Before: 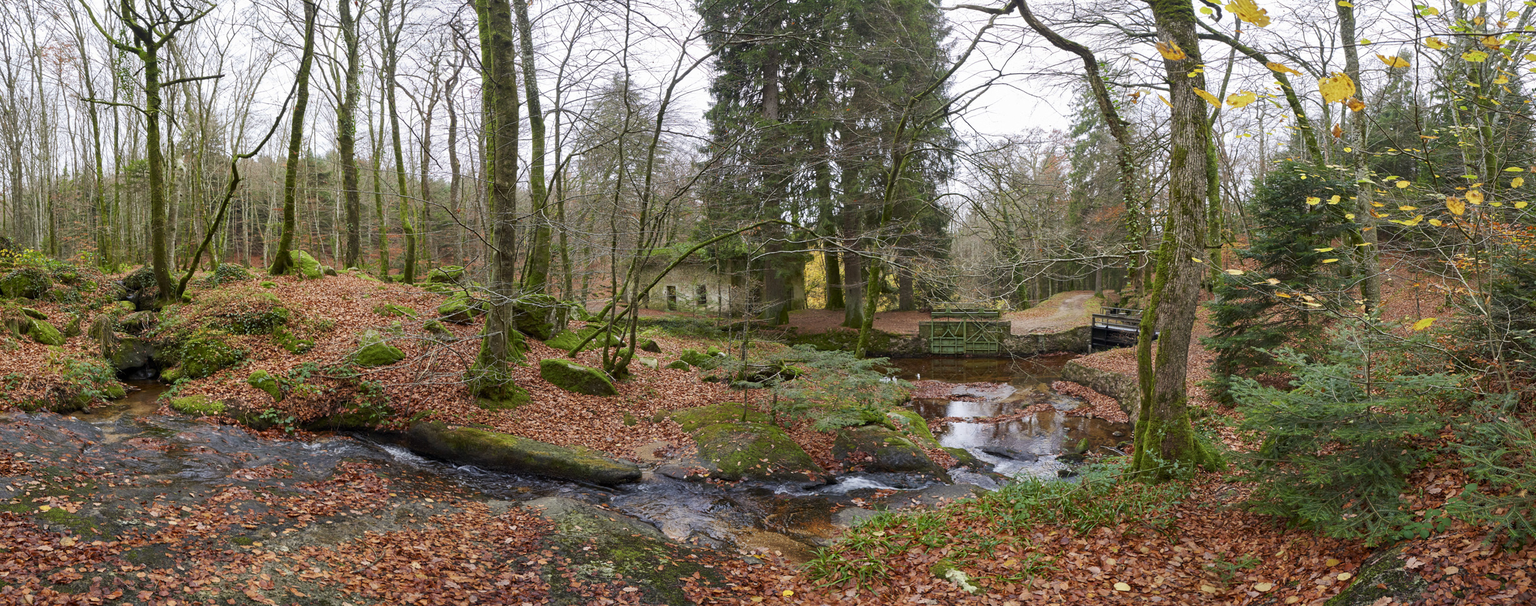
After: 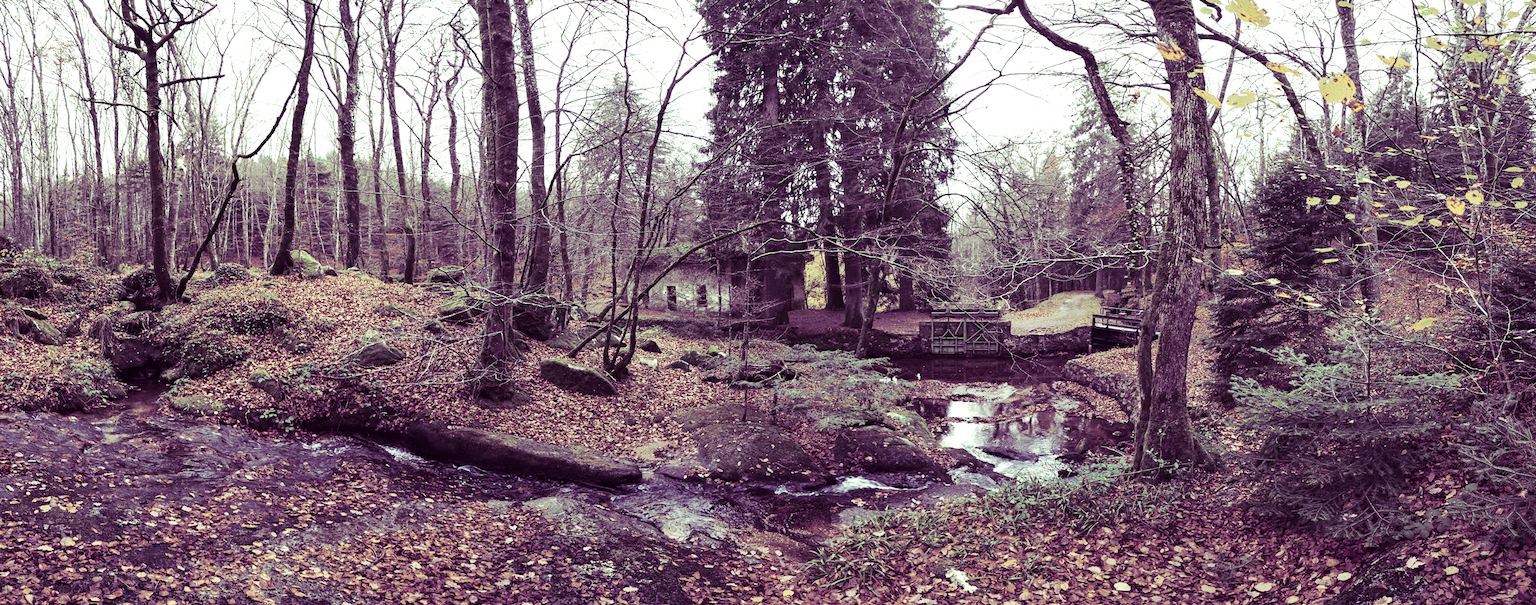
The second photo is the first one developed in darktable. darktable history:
color zones: curves: ch0 [(0.11, 0.396) (0.195, 0.36) (0.25, 0.5) (0.303, 0.412) (0.357, 0.544) (0.75, 0.5) (0.967, 0.328)]; ch1 [(0, 0.468) (0.112, 0.512) (0.202, 0.6) (0.25, 0.5) (0.307, 0.352) (0.357, 0.544) (0.75, 0.5) (0.963, 0.524)]
exposure: black level correction 0, exposure 0.7 EV, compensate exposure bias true, compensate highlight preservation false
split-toning: shadows › hue 277.2°, shadows › saturation 0.74
color balance: lift [1.004, 1.002, 1.002, 0.998], gamma [1, 1.007, 1.002, 0.993], gain [1, 0.977, 1.013, 1.023], contrast -3.64%
color correction: highlights a* -20.17, highlights b* 20.27, shadows a* 20.03, shadows b* -20.46, saturation 0.43
contrast brightness saturation: contrast 0.2, brightness -0.11, saturation 0.1
